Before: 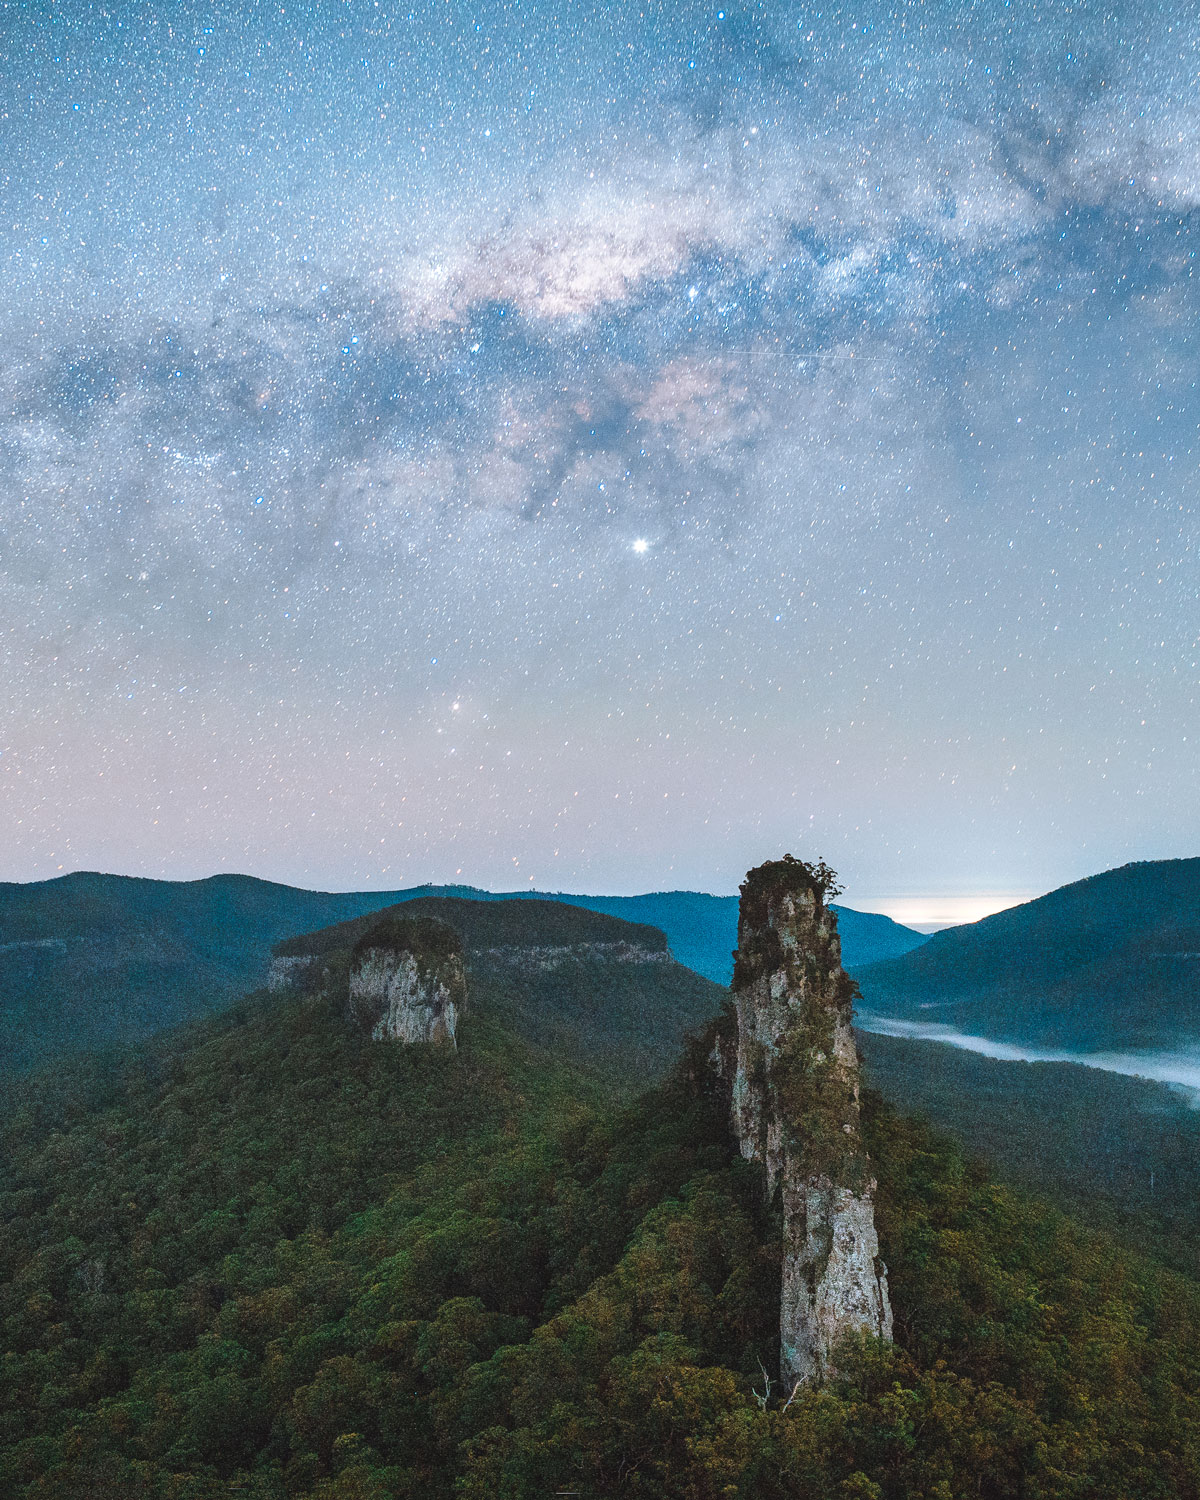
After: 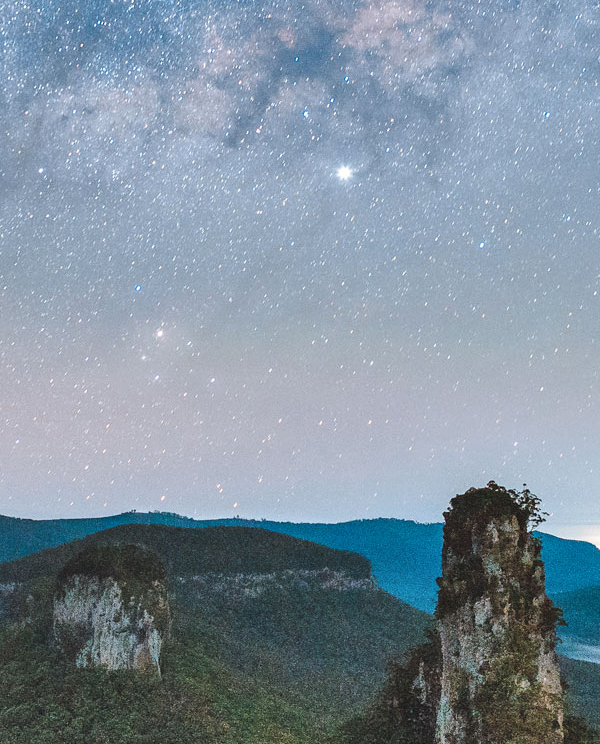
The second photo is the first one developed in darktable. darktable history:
crop: left 24.722%, top 24.921%, right 25.237%, bottom 25.478%
shadows and highlights: shadows 59.55, soften with gaussian
